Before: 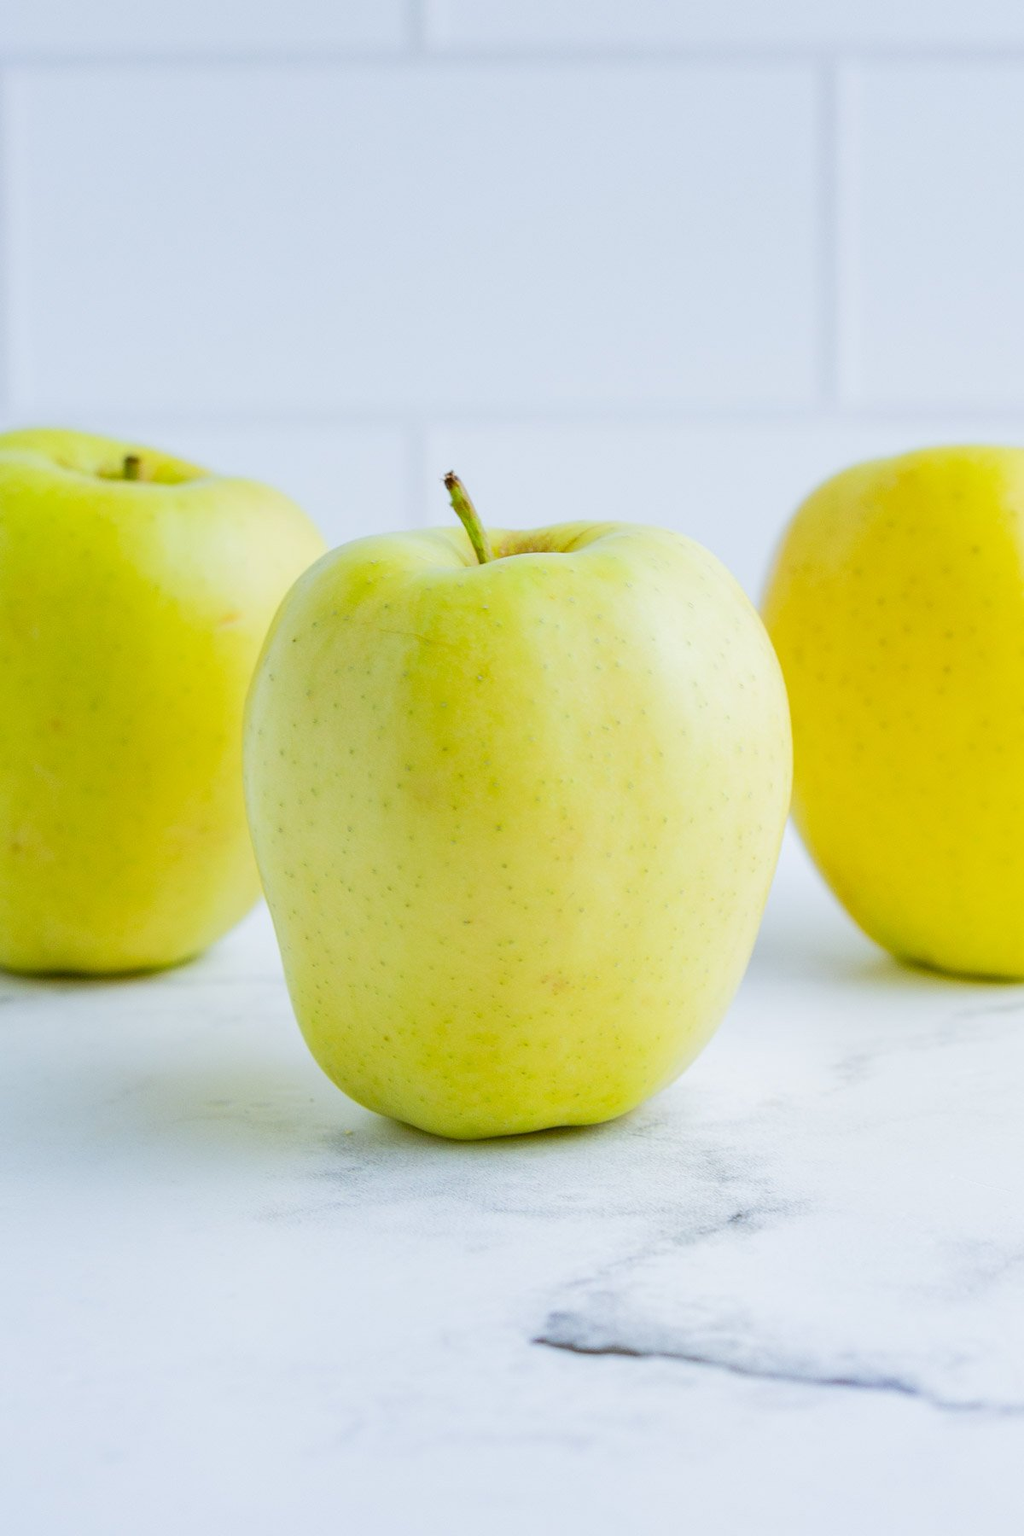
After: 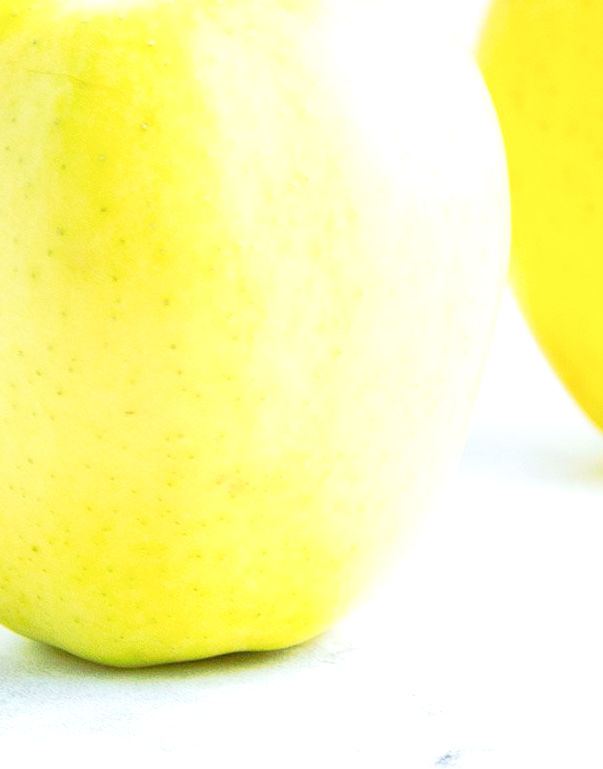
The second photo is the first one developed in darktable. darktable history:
velvia: on, module defaults
exposure: black level correction 0, exposure 1.104 EV, compensate exposure bias true, compensate highlight preservation false
crop: left 34.912%, top 37.129%, right 14.769%, bottom 20.111%
tone curve: curves: ch0 [(0.013, 0) (0.061, 0.068) (0.239, 0.256) (0.502, 0.505) (0.683, 0.676) (0.761, 0.773) (0.858, 0.858) (0.987, 0.945)]; ch1 [(0, 0) (0.172, 0.123) (0.304, 0.267) (0.414, 0.395) (0.472, 0.473) (0.502, 0.508) (0.521, 0.528) (0.583, 0.595) (0.654, 0.673) (0.728, 0.761) (1, 1)]; ch2 [(0, 0) (0.411, 0.424) (0.485, 0.476) (0.502, 0.502) (0.553, 0.557) (0.57, 0.576) (1, 1)], preserve colors none
